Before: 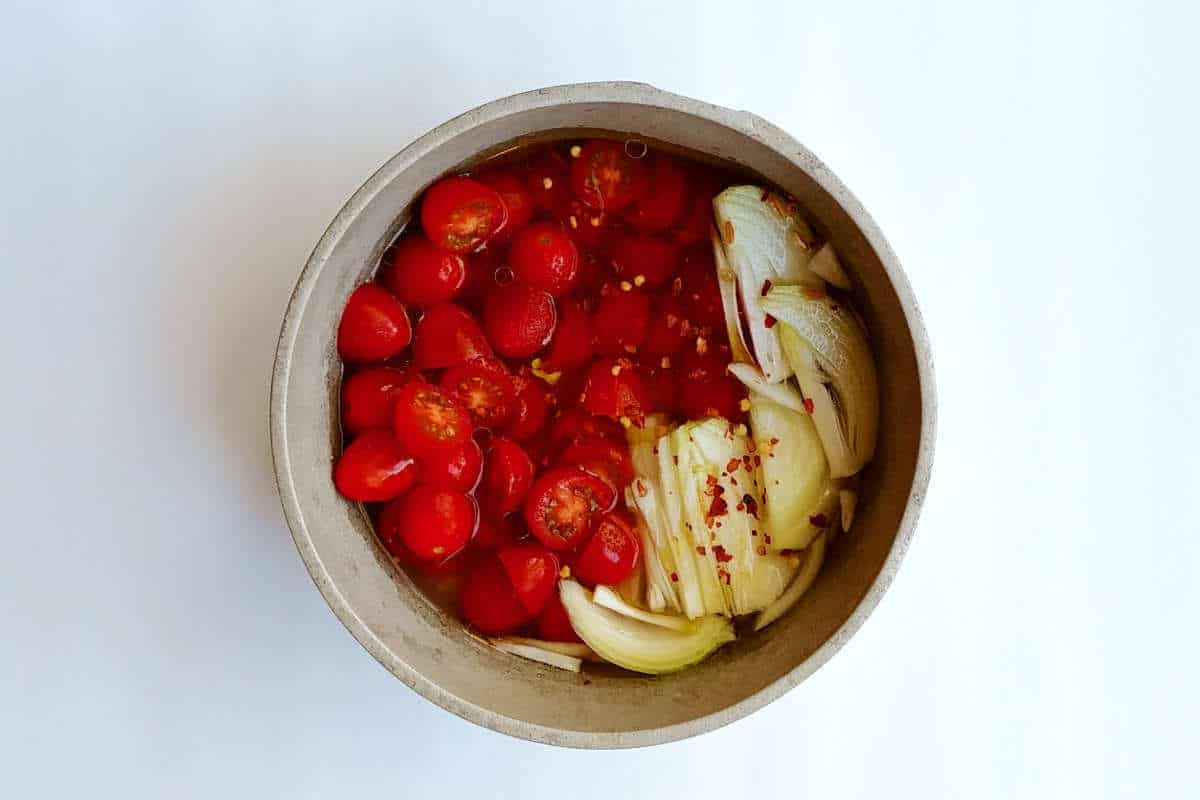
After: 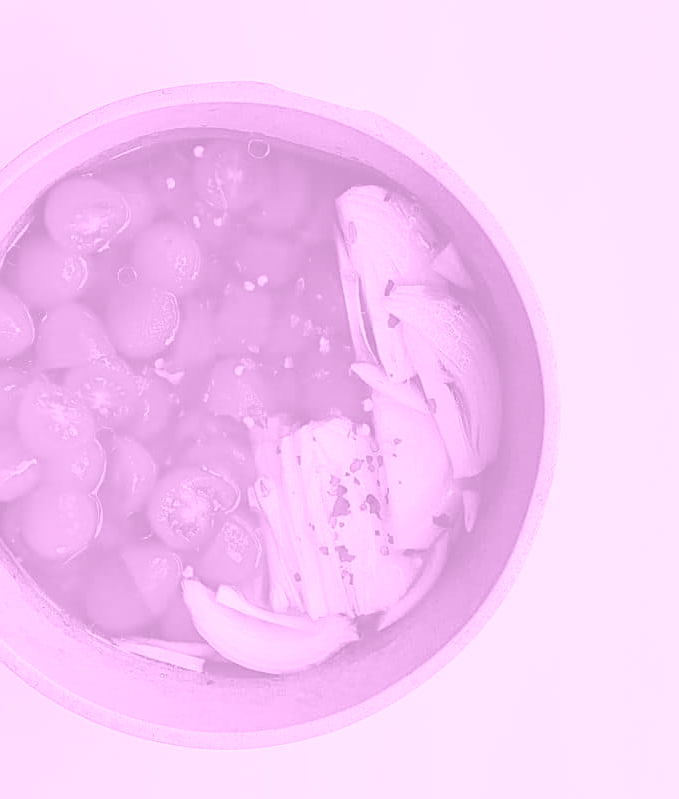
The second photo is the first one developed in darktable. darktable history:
colorize: hue 331.2°, saturation 75%, source mix 30.28%, lightness 70.52%, version 1
crop: left 31.458%, top 0%, right 11.876%
white balance: red 1.045, blue 0.932
sharpen: on, module defaults
